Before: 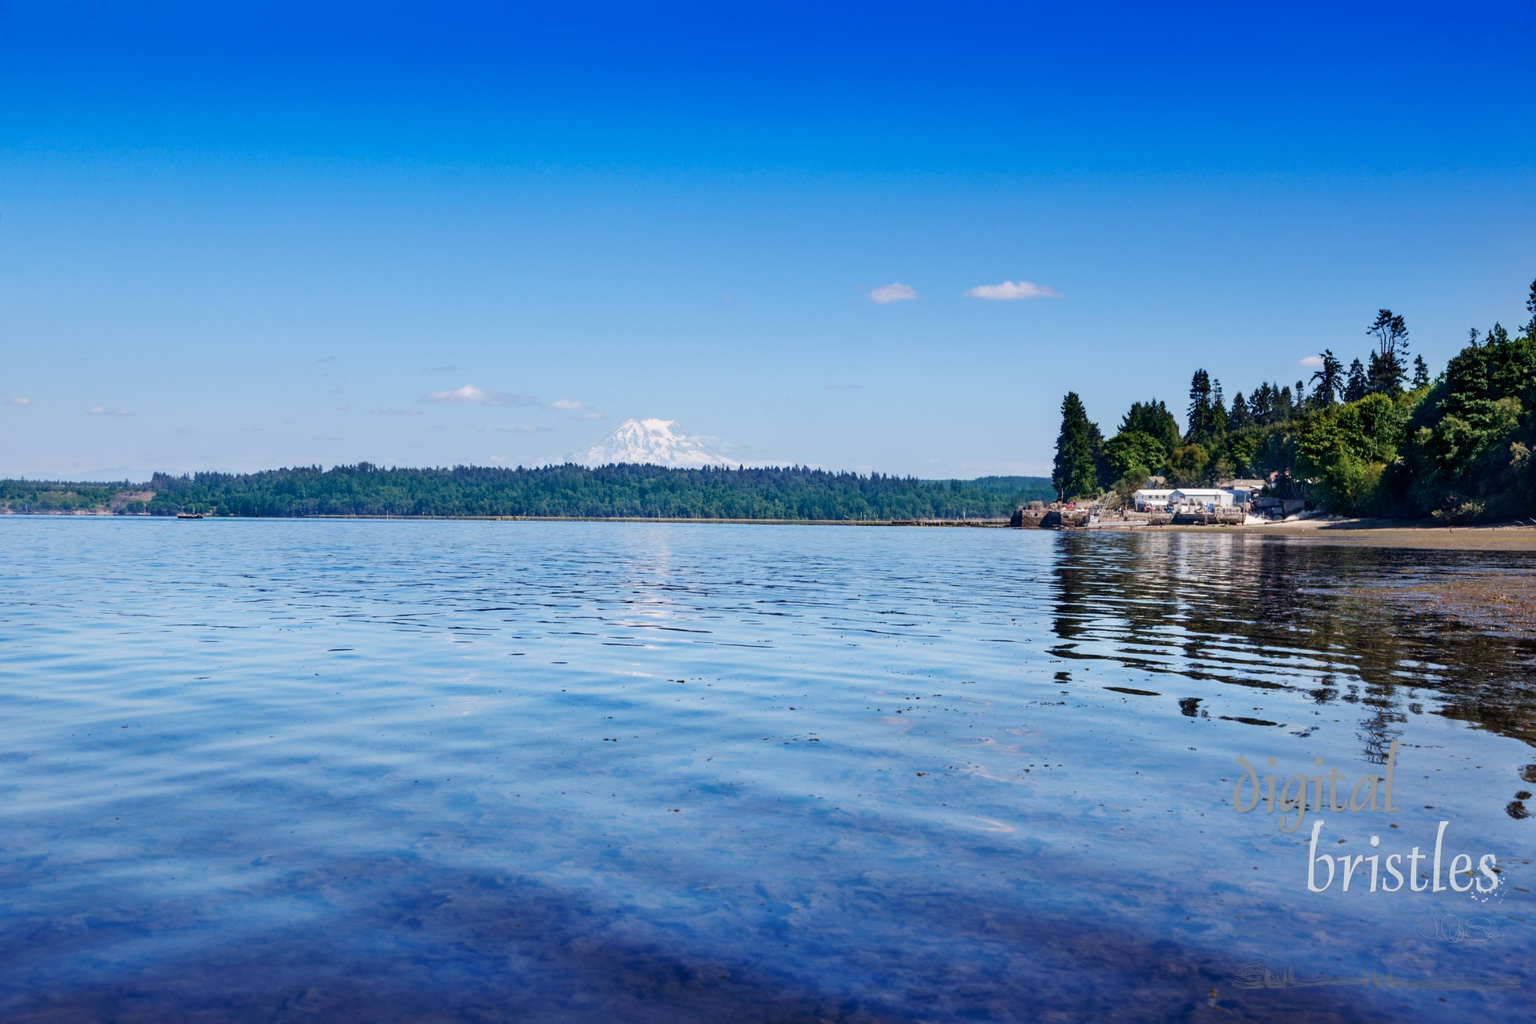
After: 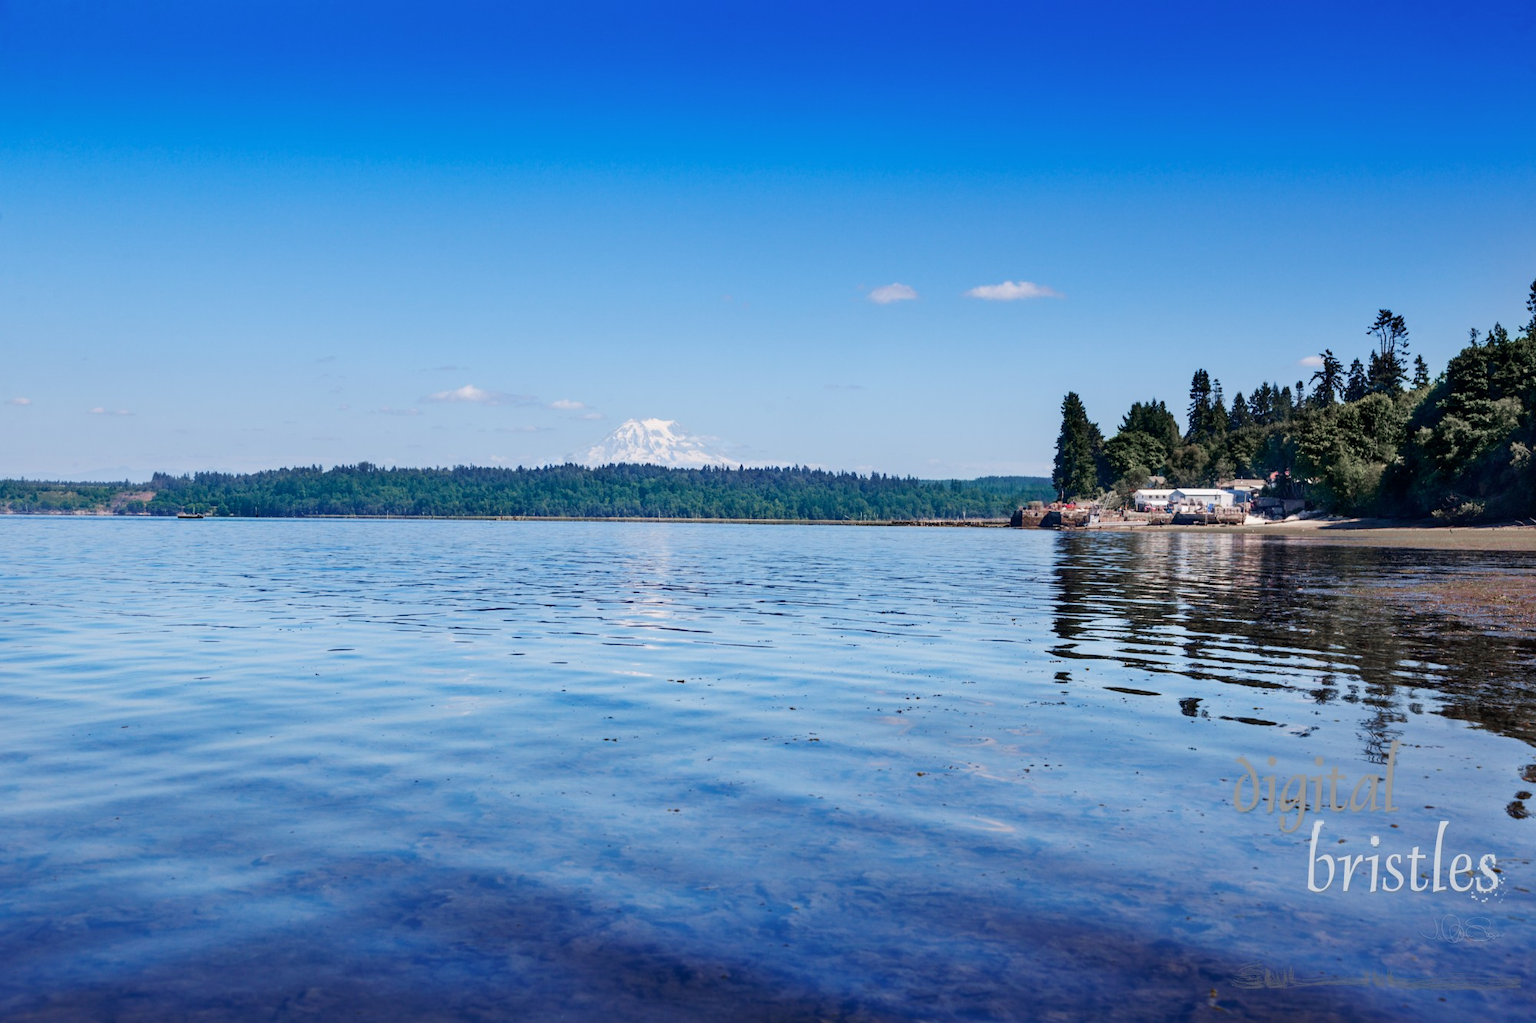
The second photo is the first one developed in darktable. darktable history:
white balance: emerald 1
color zones: curves: ch1 [(0, 0.708) (0.088, 0.648) (0.245, 0.187) (0.429, 0.326) (0.571, 0.498) (0.714, 0.5) (0.857, 0.5) (1, 0.708)]
